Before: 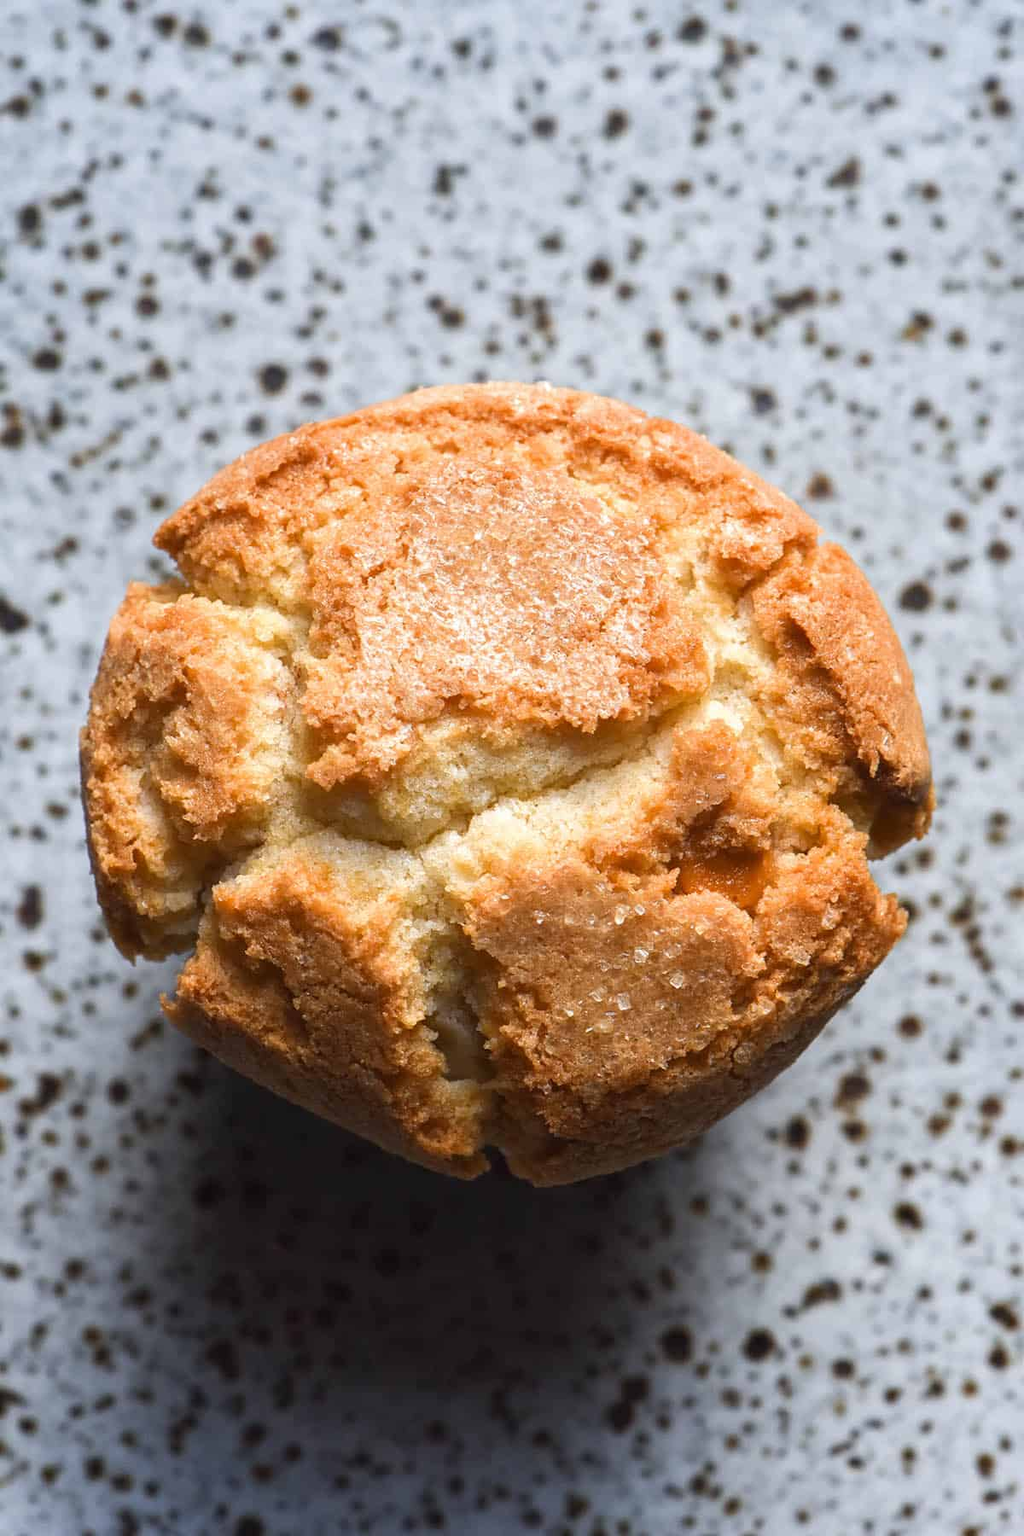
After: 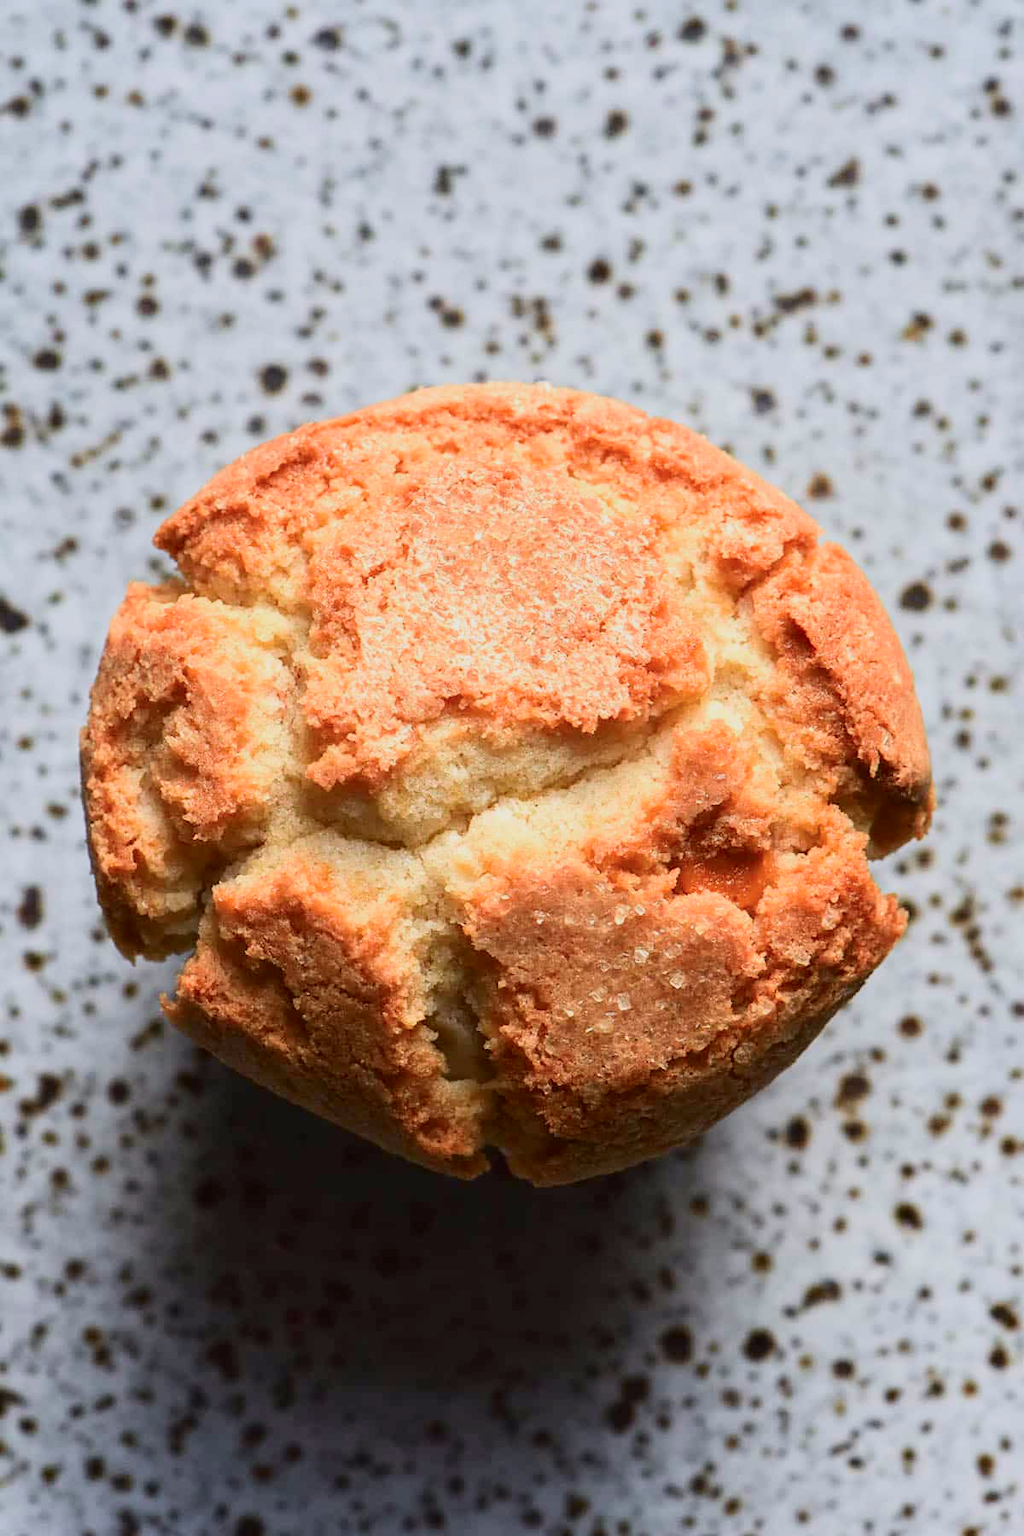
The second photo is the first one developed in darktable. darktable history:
tone curve: curves: ch0 [(0, 0) (0.091, 0.066) (0.184, 0.16) (0.491, 0.519) (0.748, 0.765) (1, 0.919)]; ch1 [(0, 0) (0.179, 0.173) (0.322, 0.32) (0.424, 0.424) (0.502, 0.504) (0.56, 0.578) (0.631, 0.675) (0.777, 0.806) (1, 1)]; ch2 [(0, 0) (0.434, 0.447) (0.483, 0.487) (0.547, 0.573) (0.676, 0.673) (1, 1)], color space Lab, independent channels, preserve colors none
